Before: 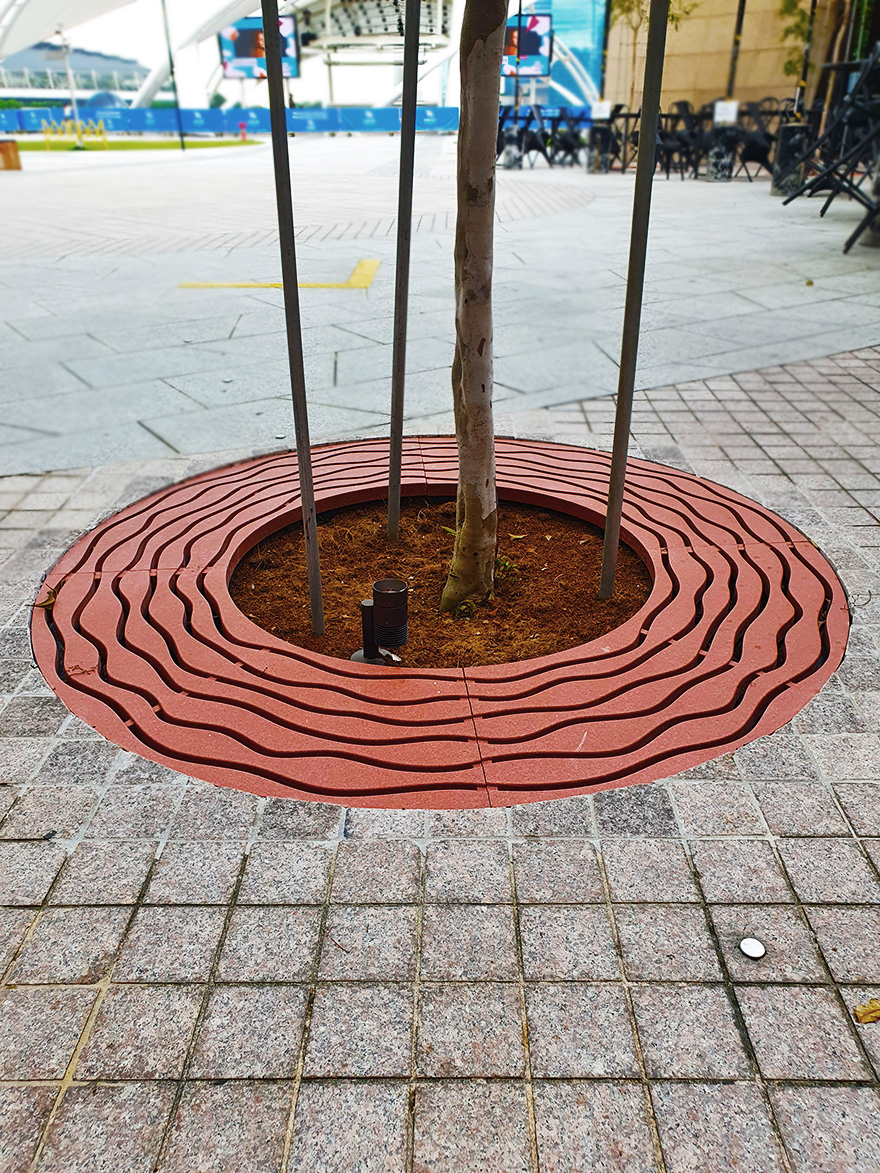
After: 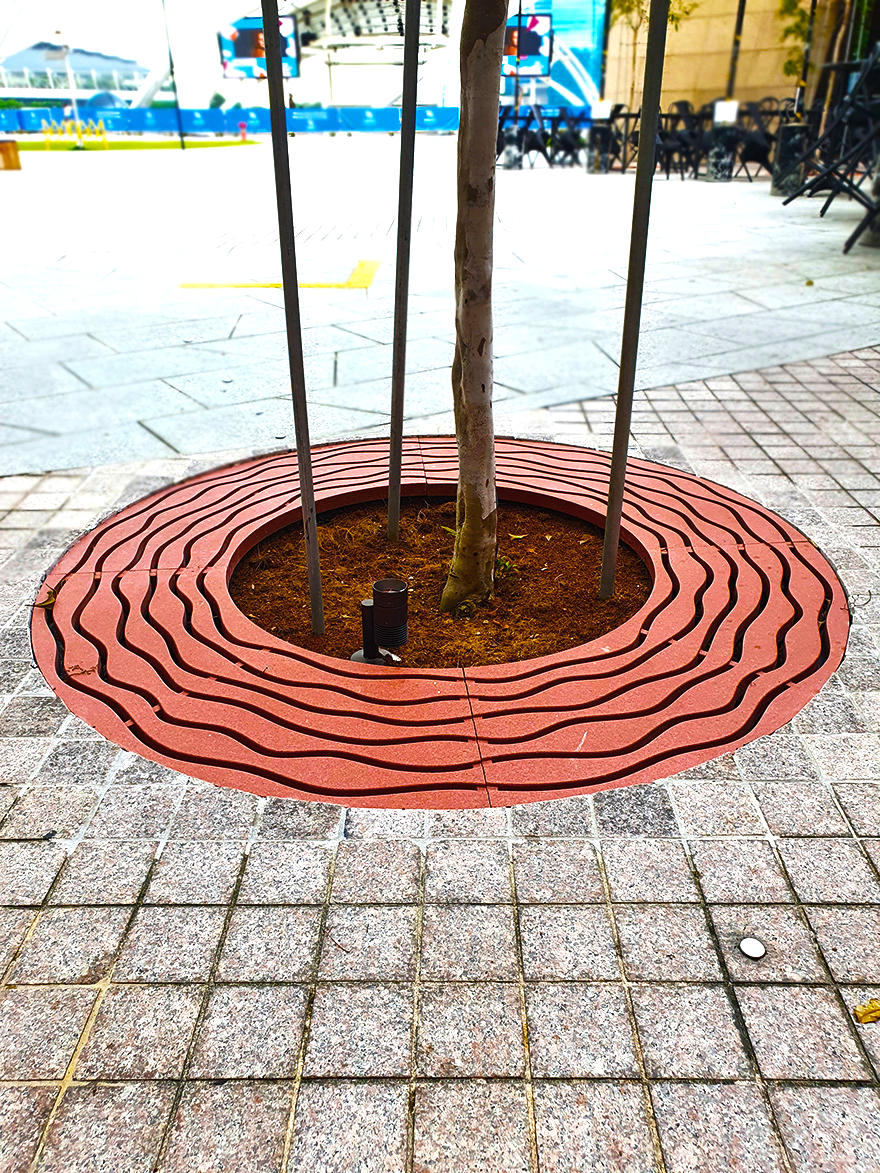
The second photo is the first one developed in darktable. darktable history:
color balance rgb: perceptual saturation grading › global saturation 10.405%, perceptual brilliance grading › global brilliance -4.649%, perceptual brilliance grading › highlights 24.687%, perceptual brilliance grading › mid-tones 7.405%, perceptual brilliance grading › shadows -5.046%, global vibrance 20%
